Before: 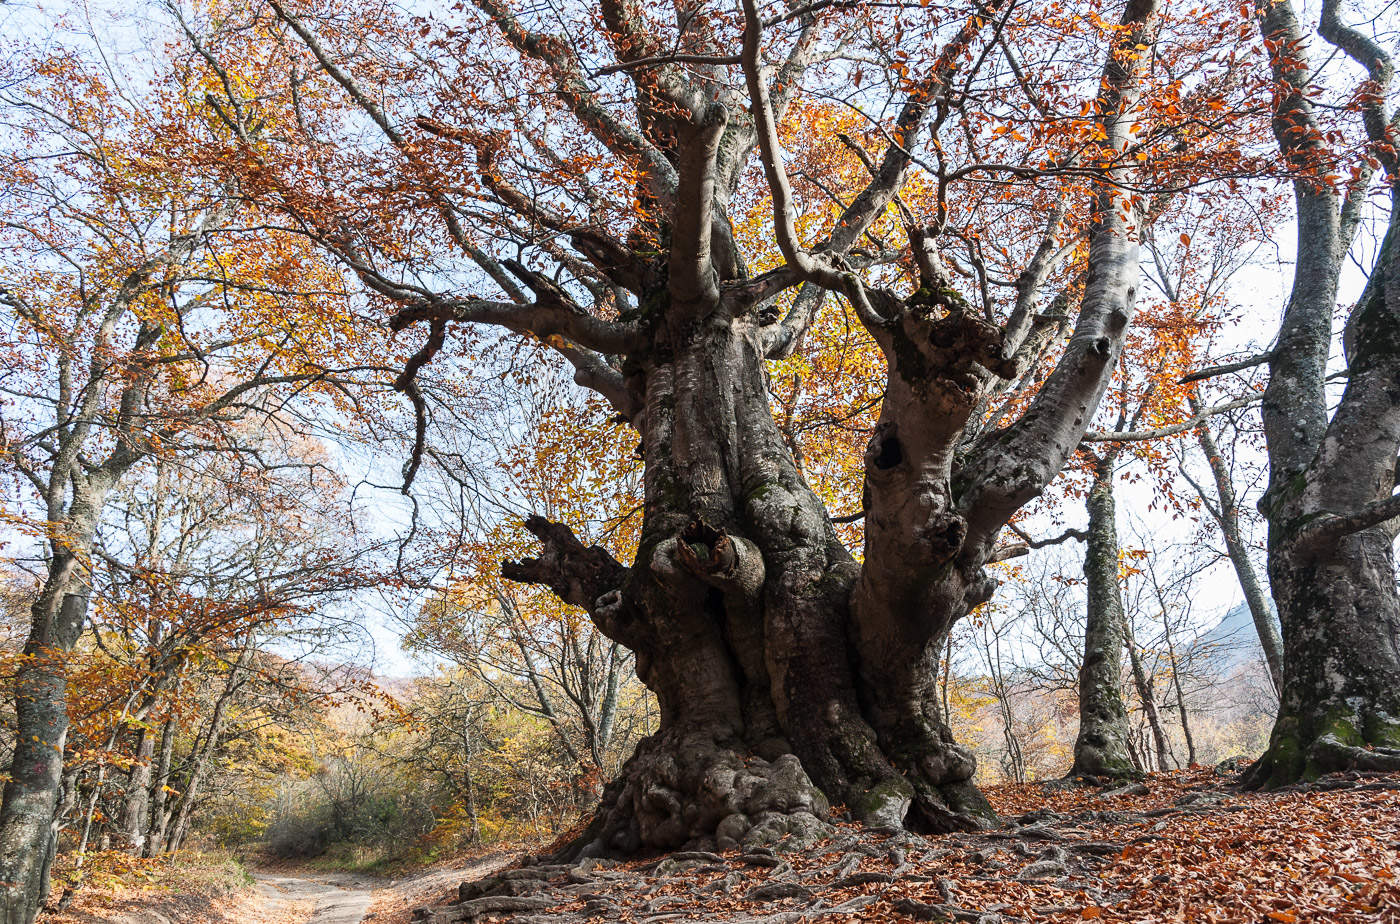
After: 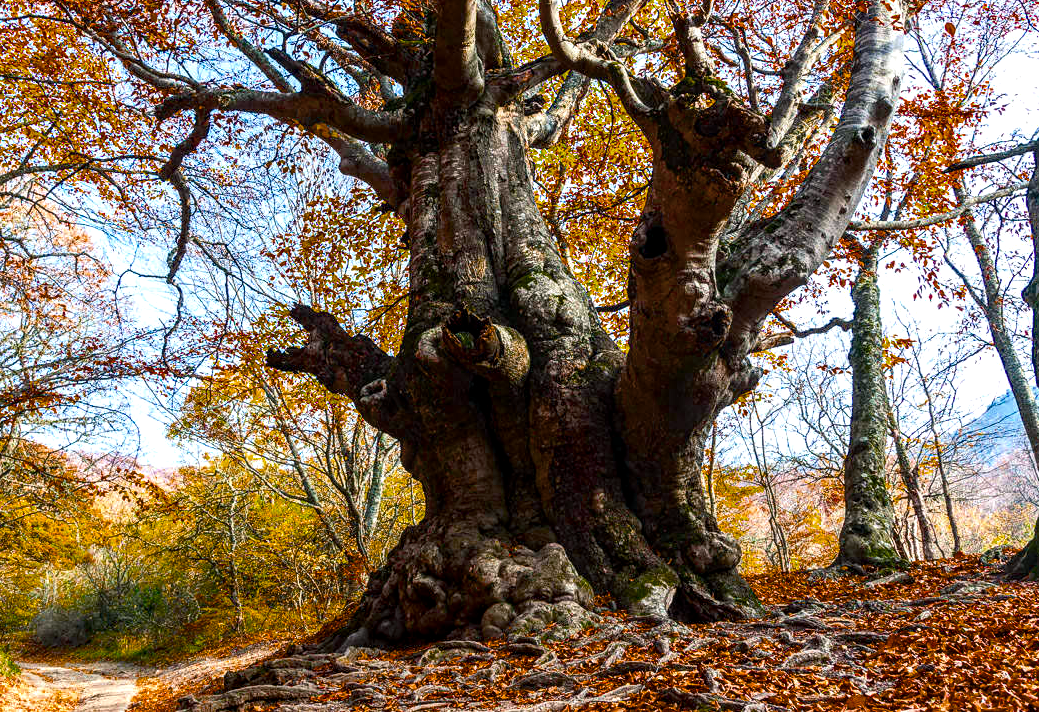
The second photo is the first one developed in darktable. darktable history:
crop: left 16.854%, top 22.886%, right 8.885%
color balance rgb: shadows lift › luminance -5.059%, shadows lift › chroma 1.224%, shadows lift › hue 218.26°, highlights gain › luminance 14.689%, perceptual saturation grading › global saturation 98.866%, global vibrance 16.363%, saturation formula JzAzBz (2021)
local contrast: detail 138%
exposure: exposure 0.125 EV, compensate highlight preservation false
